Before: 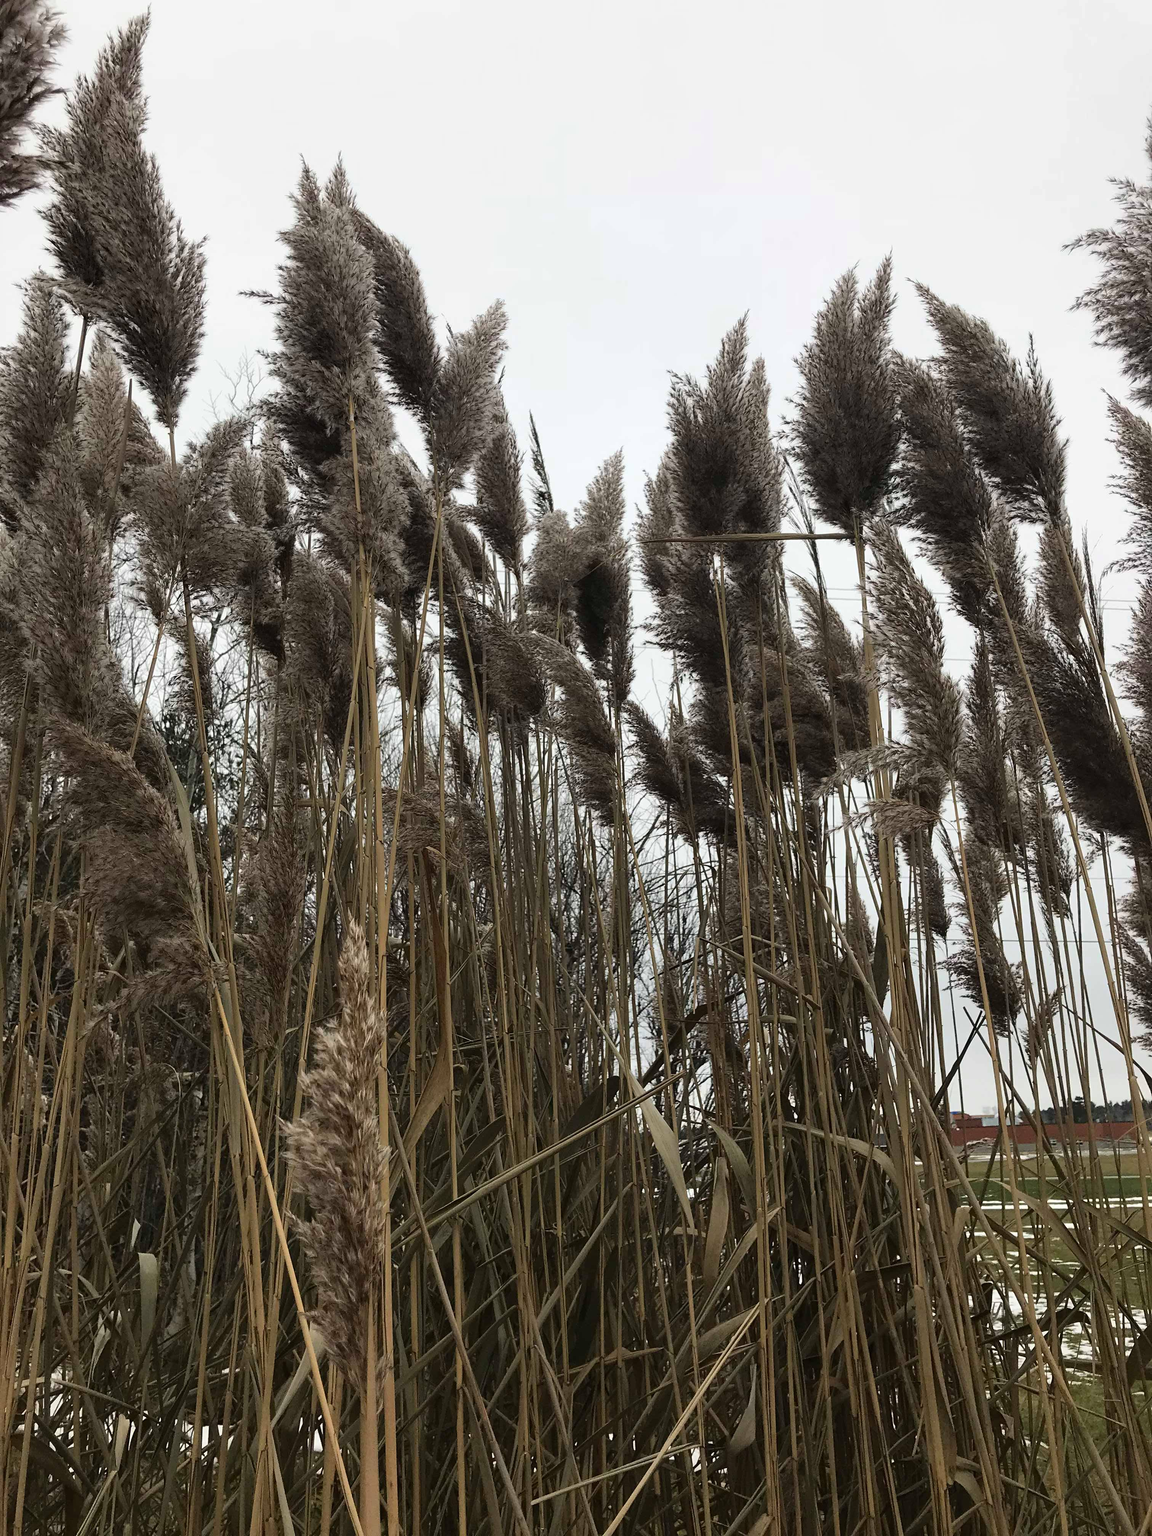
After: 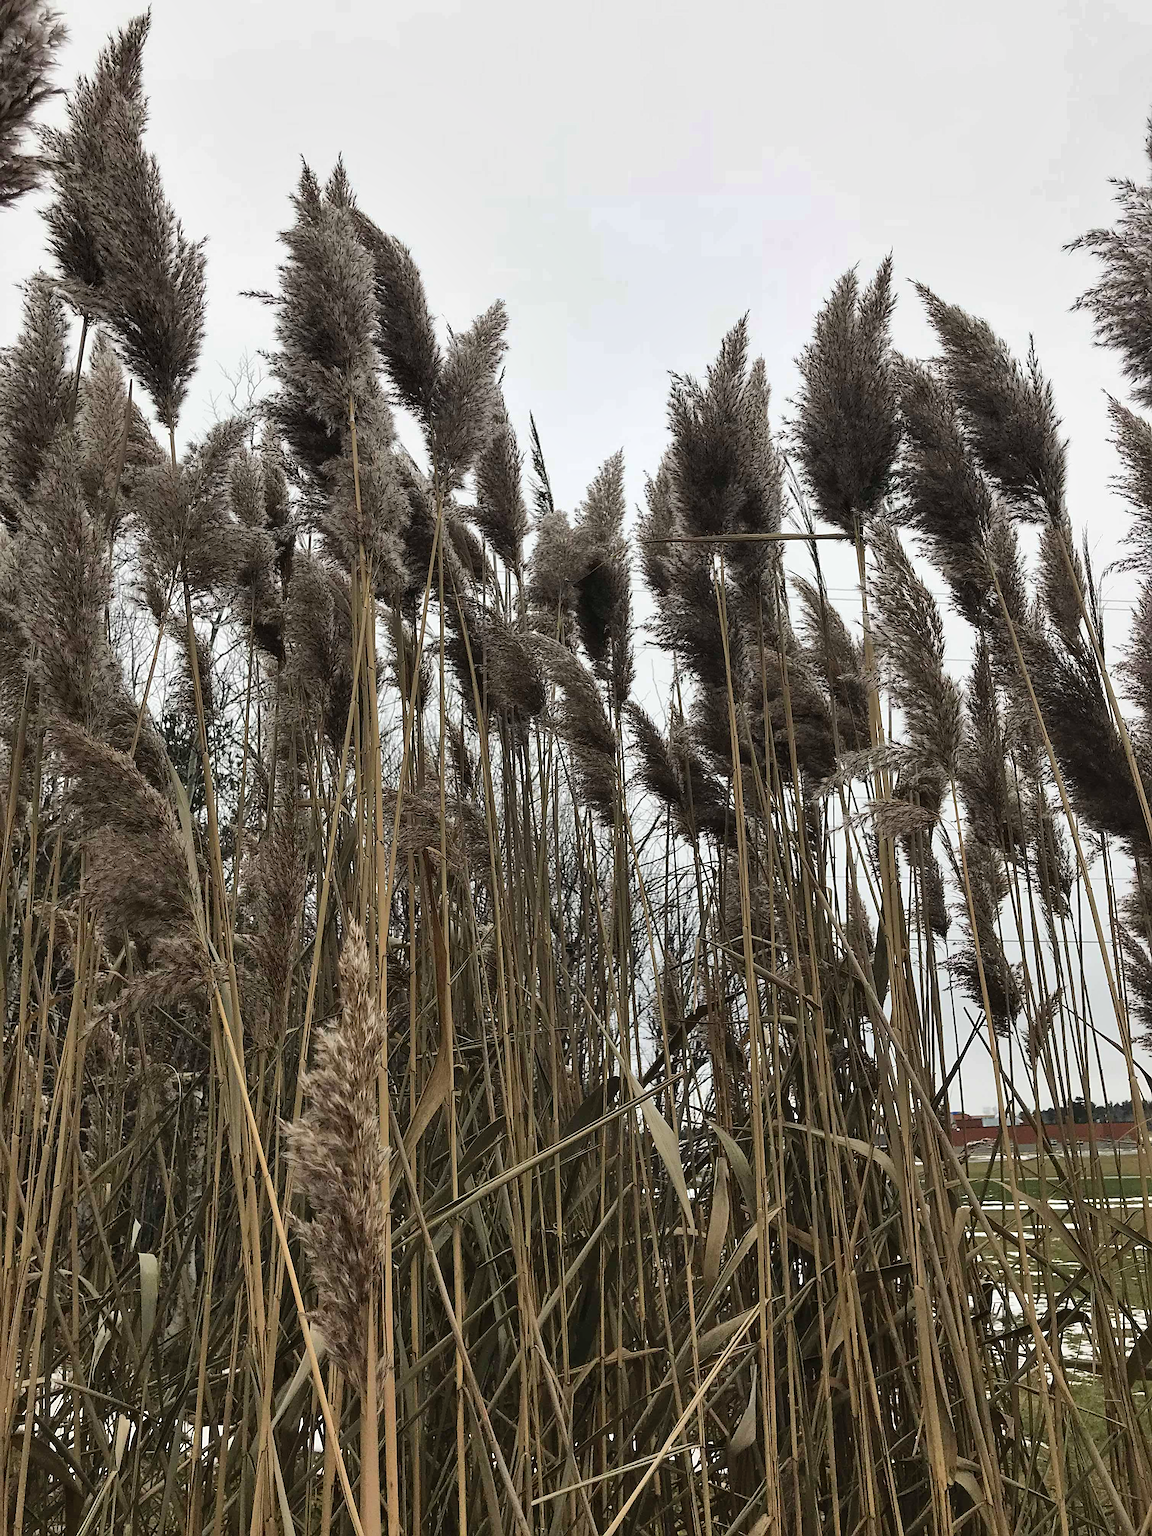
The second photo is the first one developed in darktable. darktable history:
sharpen: on, module defaults
shadows and highlights: radius 133.83, soften with gaussian
